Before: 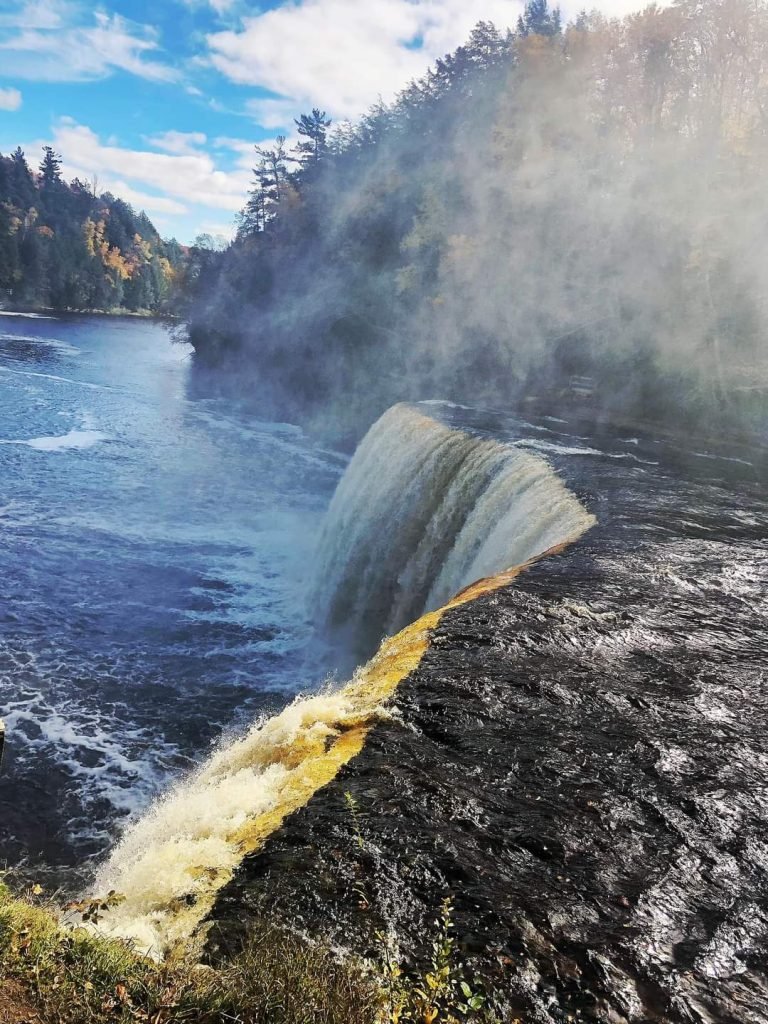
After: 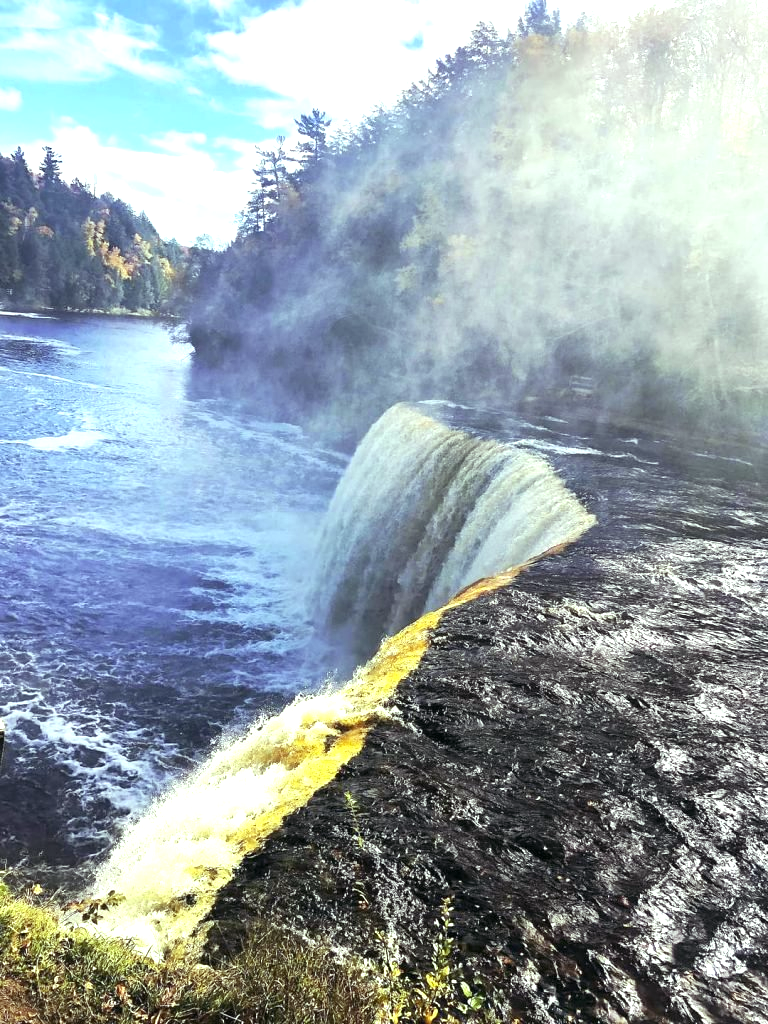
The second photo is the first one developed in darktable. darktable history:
exposure: black level correction 0, exposure 0.7 EV, compensate exposure bias true, compensate highlight preservation false
color correction: highlights a* 12.23, highlights b* 5.41
color balance: mode lift, gamma, gain (sRGB), lift [0.997, 0.979, 1.021, 1.011], gamma [1, 1.084, 0.916, 0.998], gain [1, 0.87, 1.13, 1.101], contrast 4.55%, contrast fulcrum 38.24%, output saturation 104.09%
